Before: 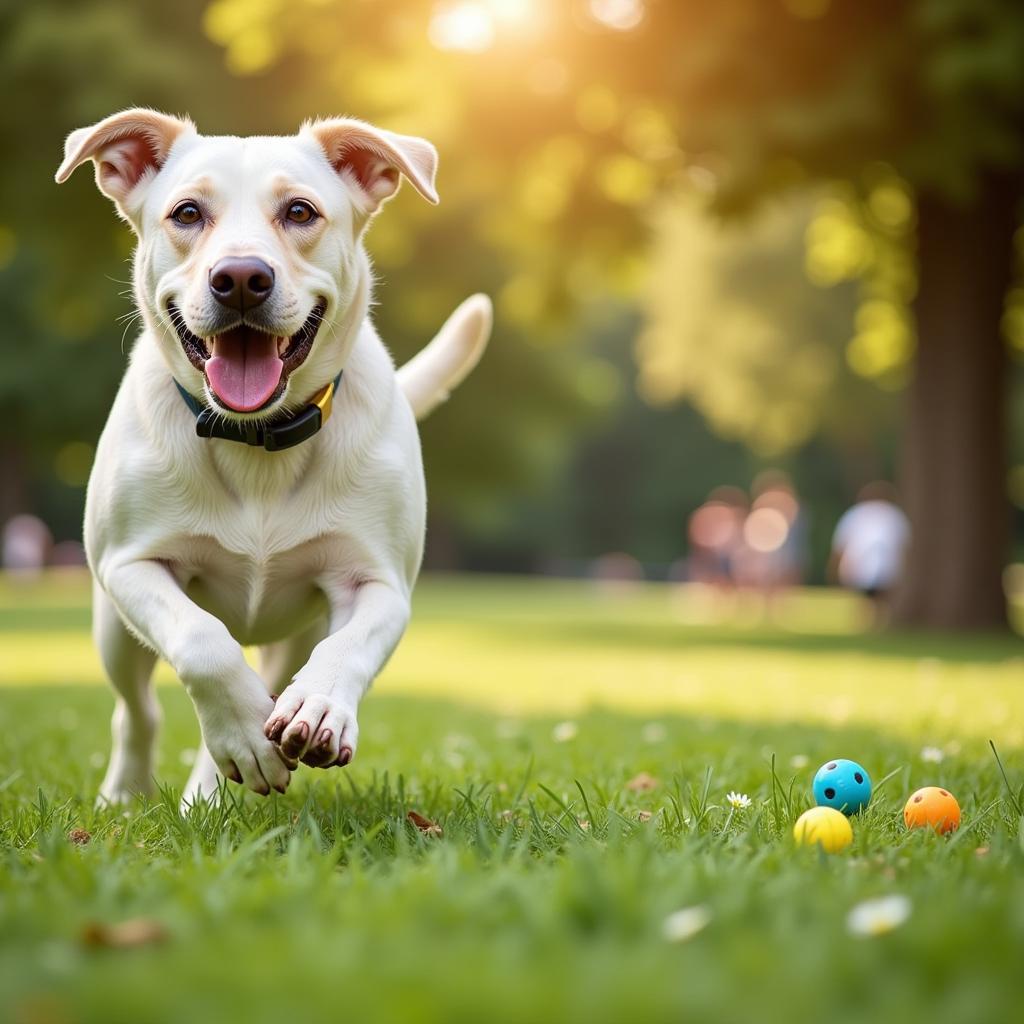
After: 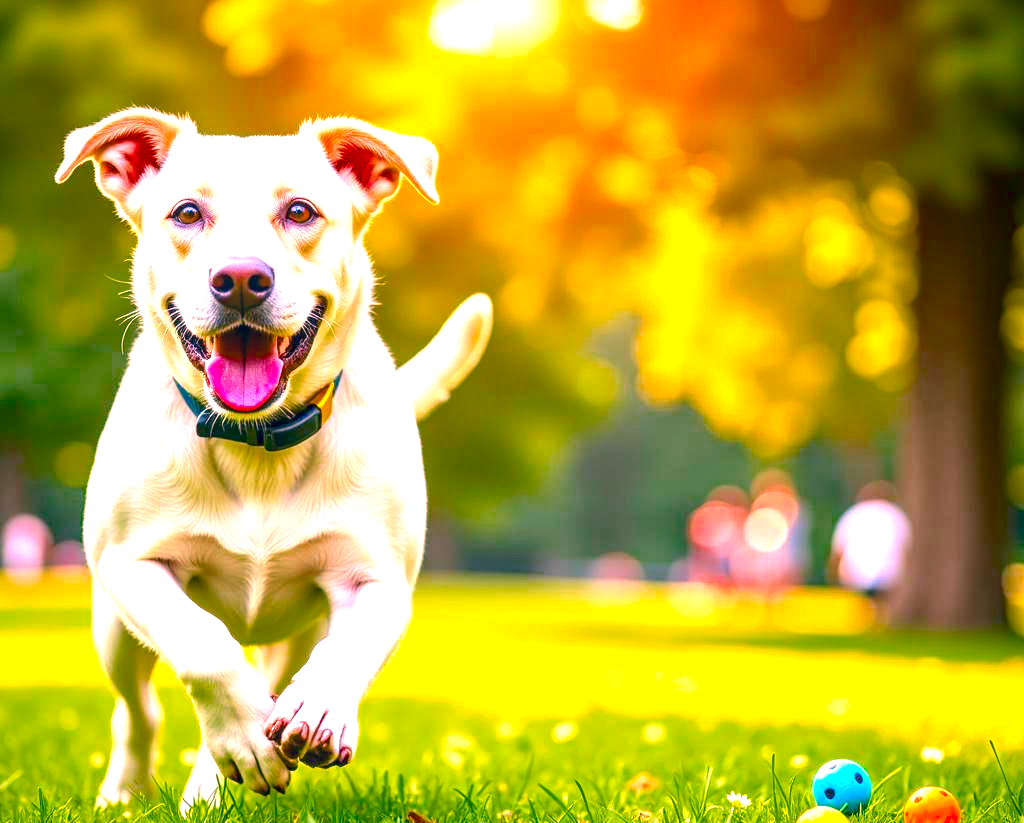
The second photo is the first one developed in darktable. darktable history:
exposure: black level correction 0, exposure 1.542 EV, compensate exposure bias true, compensate highlight preservation false
local contrast: detail 150%
color correction: highlights a* 17.3, highlights b* 0.284, shadows a* -15.15, shadows b* -14.12, saturation 1.46
color balance rgb: perceptual saturation grading › global saturation 29.382%, perceptual brilliance grading › global brilliance 3.006%, global vibrance -7.96%, contrast -13.222%, saturation formula JzAzBz (2021)
crop: bottom 19.591%
